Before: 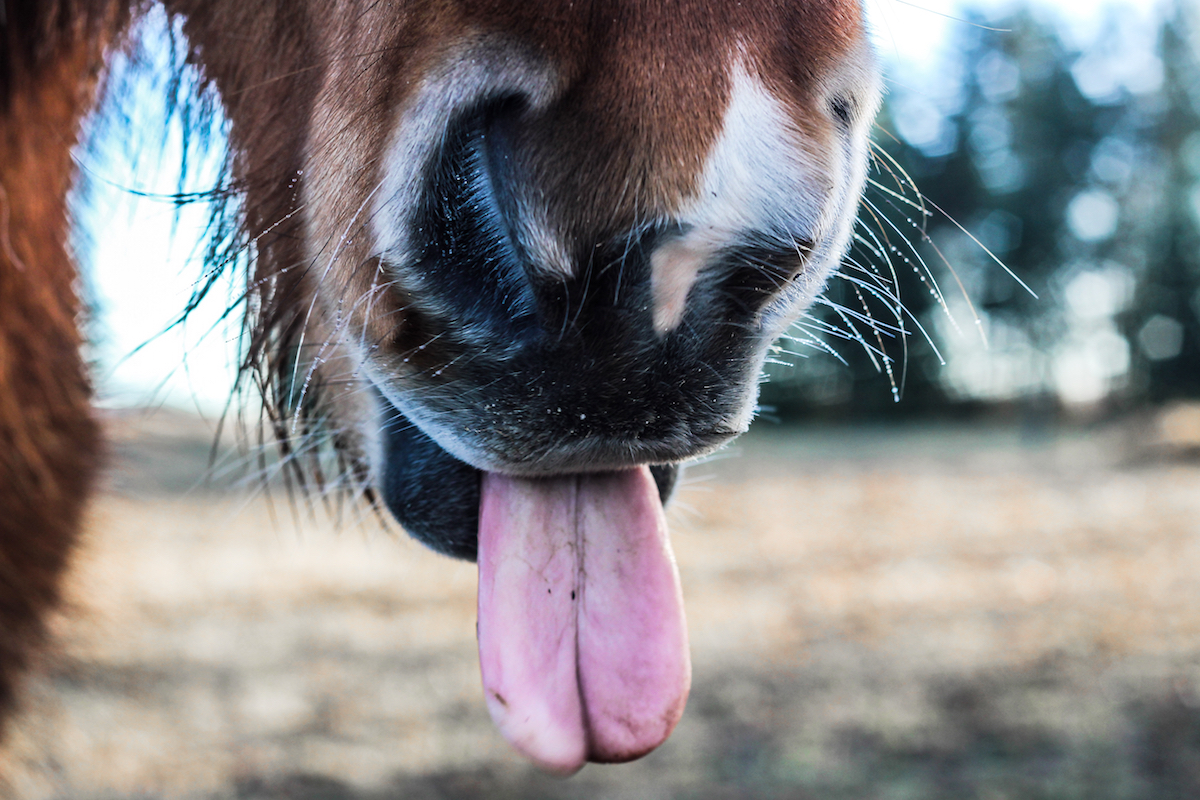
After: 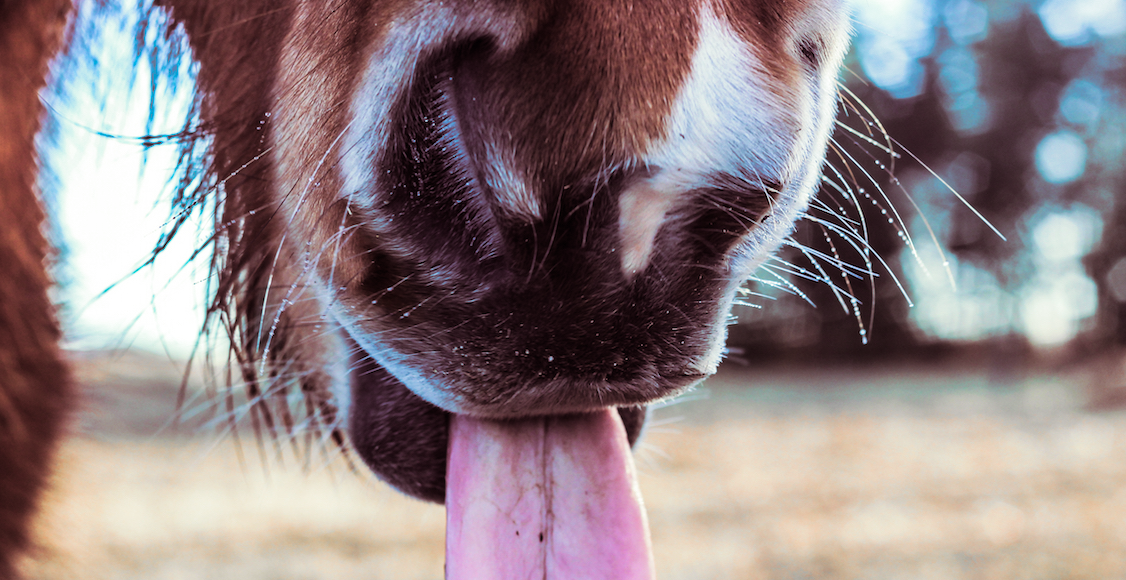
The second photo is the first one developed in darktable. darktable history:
split-toning: on, module defaults
crop: left 2.737%, top 7.287%, right 3.421%, bottom 20.179%
velvia: on, module defaults
